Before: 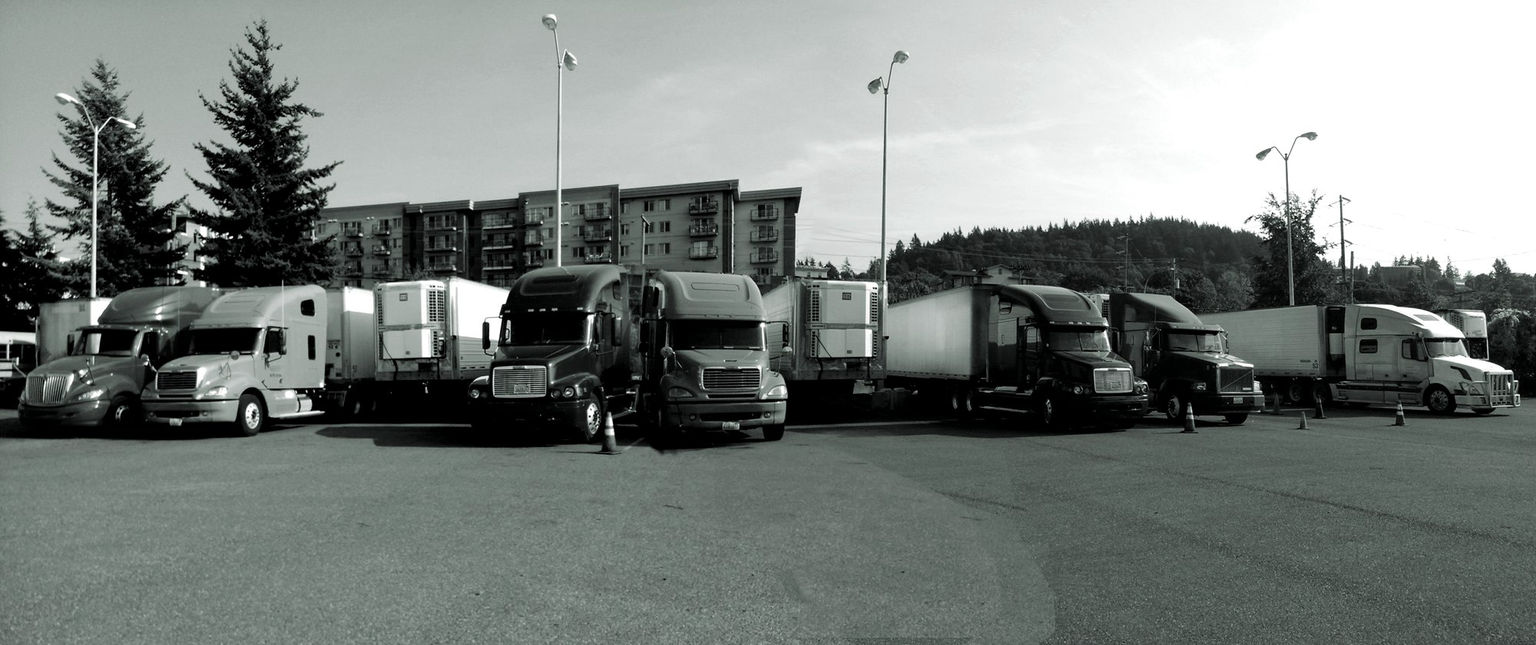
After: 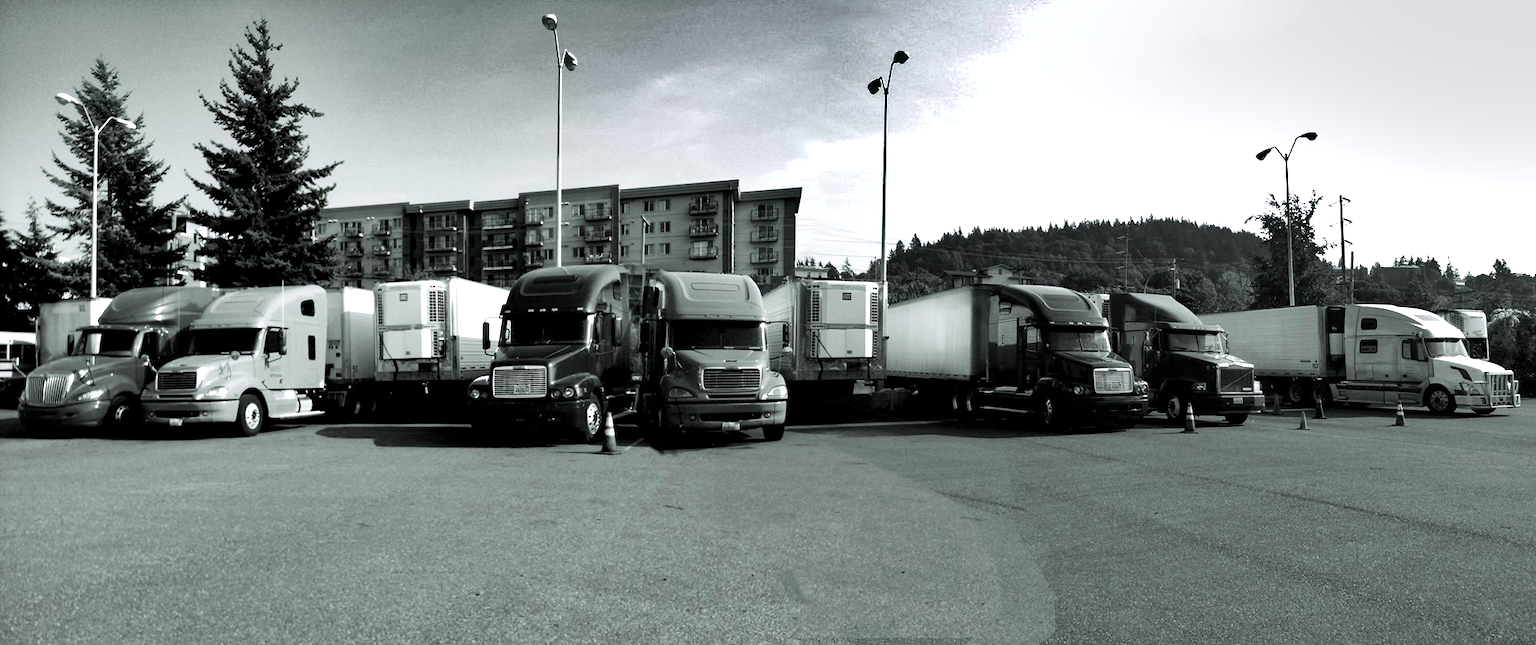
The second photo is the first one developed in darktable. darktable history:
white balance: red 1.004, blue 1.024
contrast brightness saturation: contrast 0.1, brightness 0.03, saturation 0.09
exposure: exposure 0.493 EV, compensate highlight preservation false
shadows and highlights: shadows 20.91, highlights -82.73, soften with gaussian
